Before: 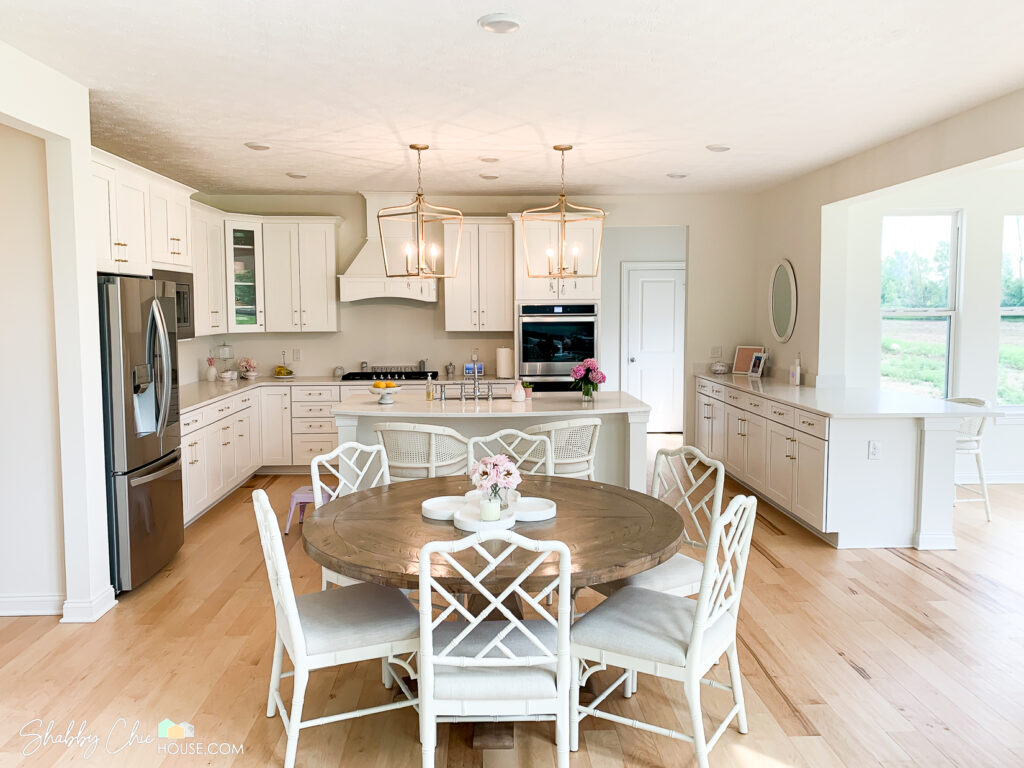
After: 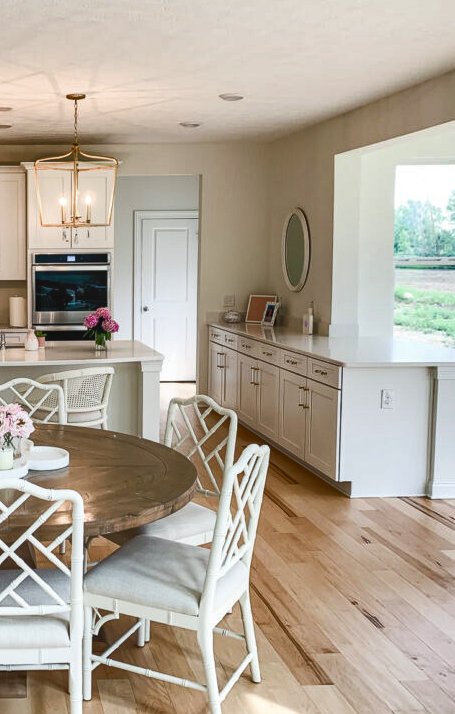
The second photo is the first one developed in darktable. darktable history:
crop: left 47.628%, top 6.643%, right 7.874%
local contrast: detail 110%
shadows and highlights: shadows 30.63, highlights -63.22, shadows color adjustment 98%, highlights color adjustment 58.61%, soften with gaussian
contrast brightness saturation: contrast 0.05, brightness 0.06, saturation 0.01
